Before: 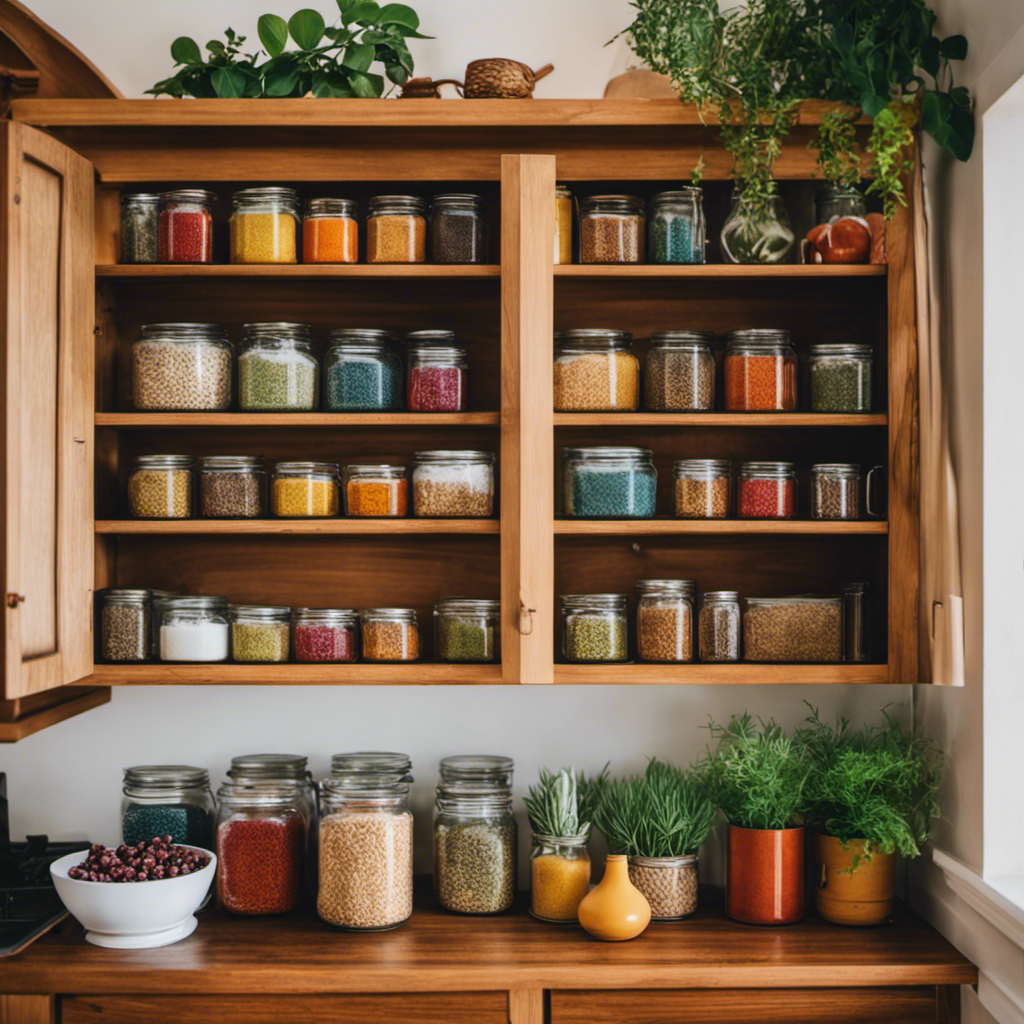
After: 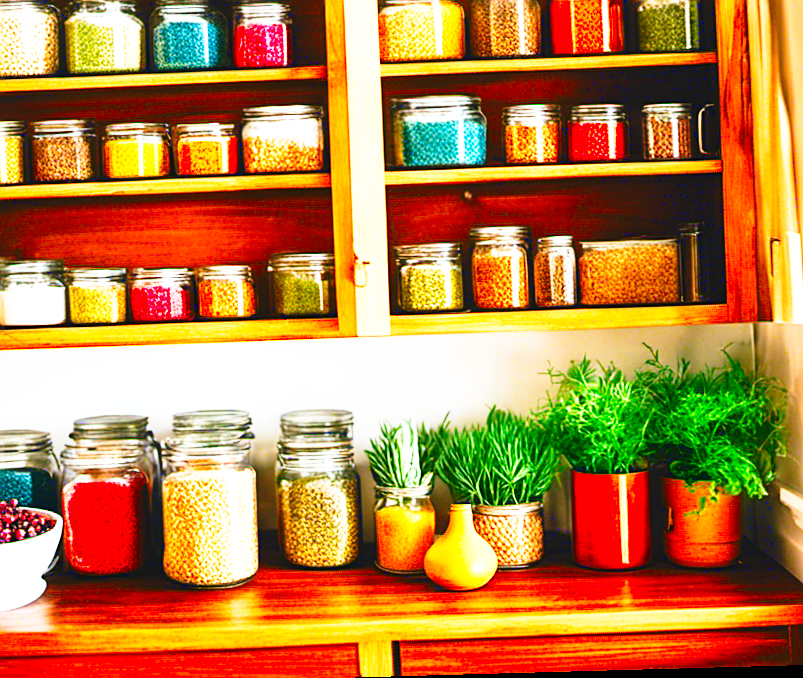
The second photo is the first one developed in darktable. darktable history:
rotate and perspective: rotation -2.22°, lens shift (horizontal) -0.022, automatic cropping off
color correction: saturation 2.15
crop and rotate: left 17.299%, top 35.115%, right 7.015%, bottom 1.024%
sharpen: on, module defaults
exposure: exposure 0.781 EV, compensate highlight preservation false
base curve: curves: ch0 [(0, 0) (0.026, 0.03) (0.109, 0.232) (0.351, 0.748) (0.669, 0.968) (1, 1)], preserve colors none
